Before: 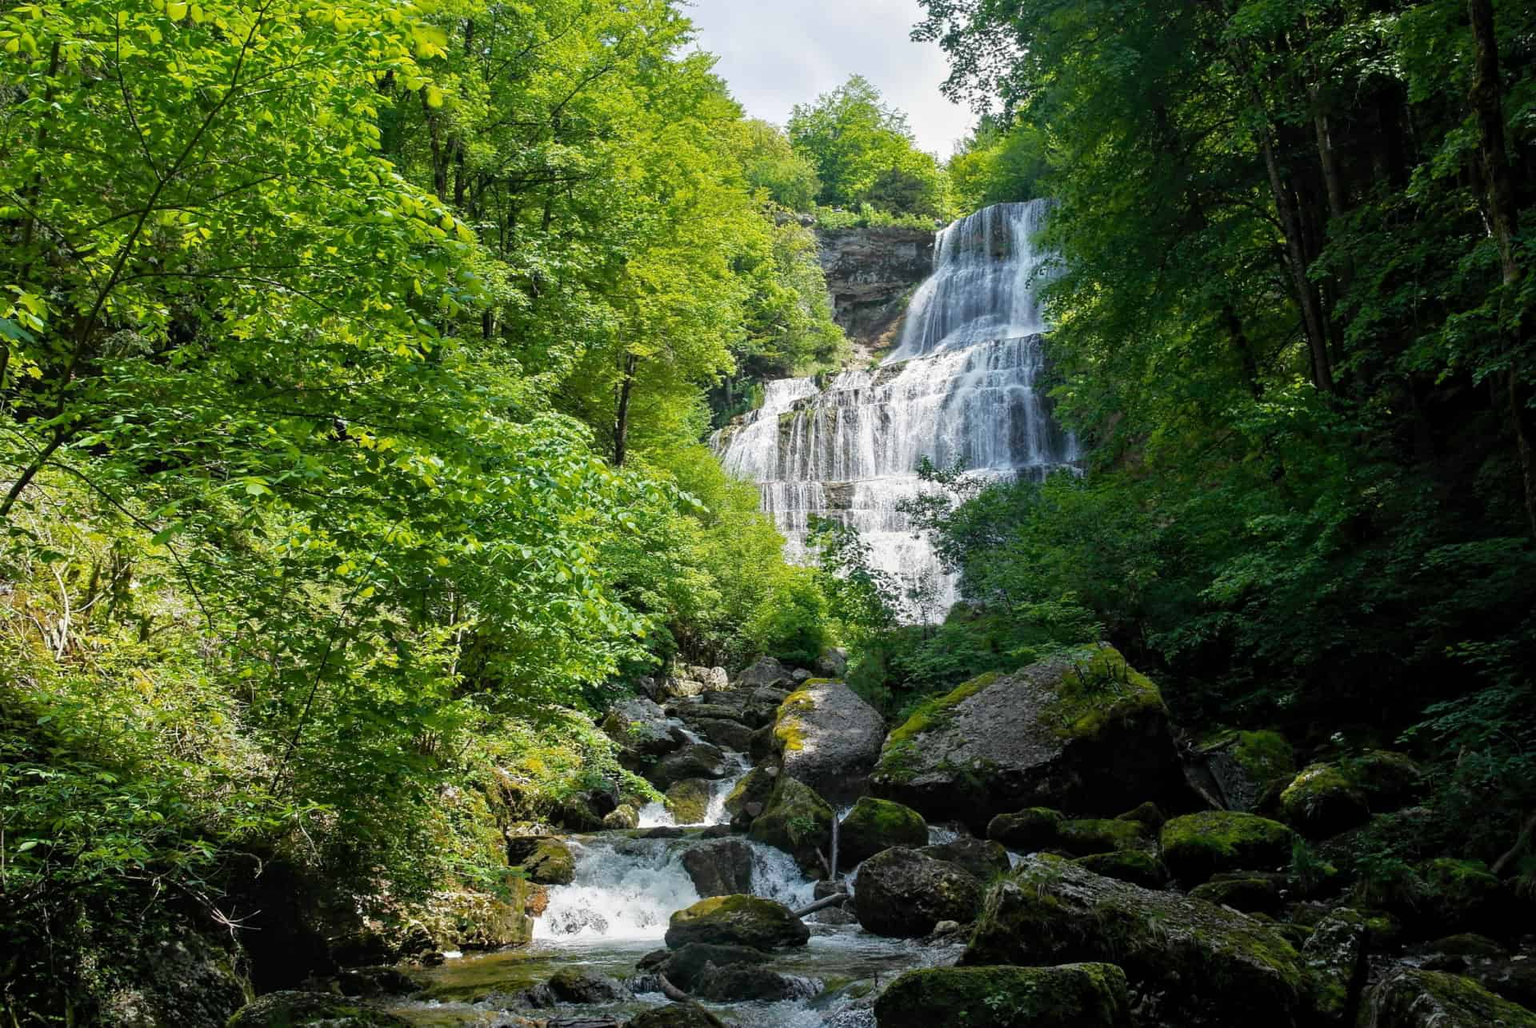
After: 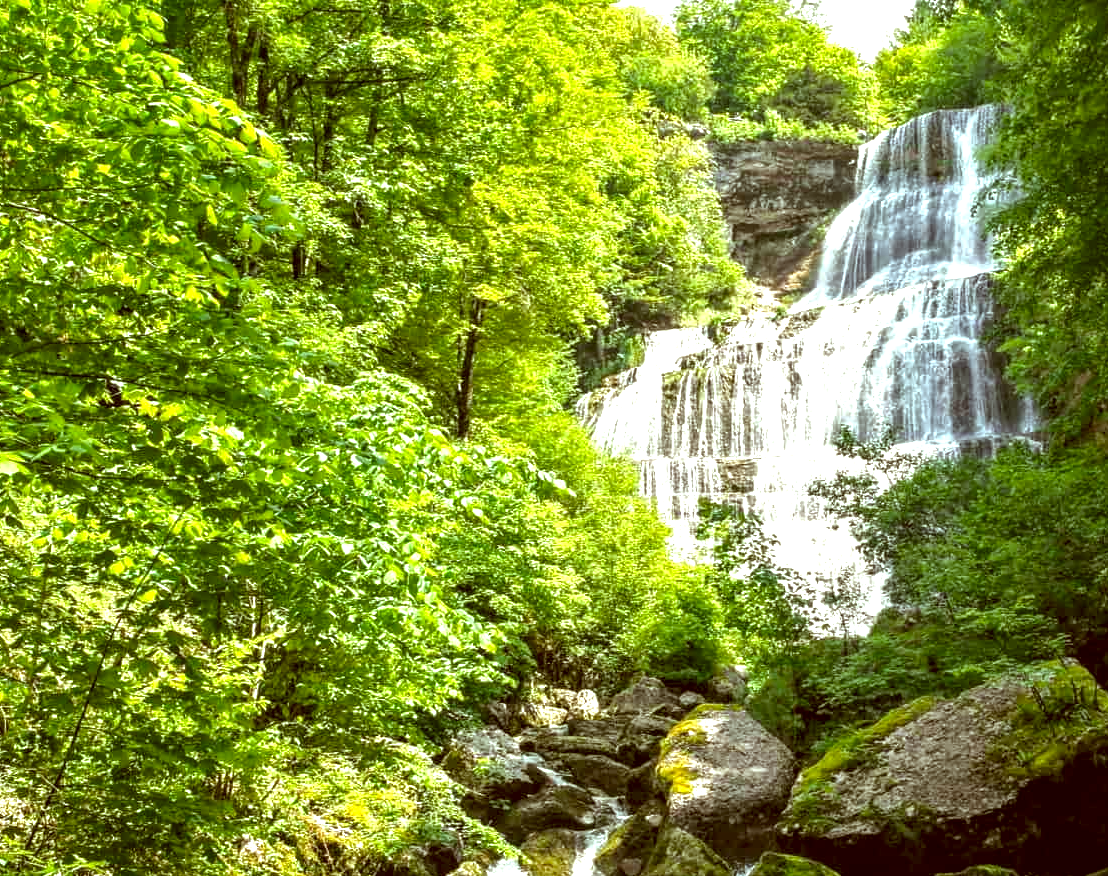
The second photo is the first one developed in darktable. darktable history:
local contrast: detail 142%
crop: left 16.202%, top 11.208%, right 26.045%, bottom 20.557%
tone curve: curves: ch0 [(0, 0) (0.077, 0.082) (0.765, 0.73) (1, 1)]
color correction: highlights a* -5.3, highlights b* 9.8, shadows a* 9.8, shadows b* 24.26
exposure: black level correction 0, exposure 1.1 EV, compensate exposure bias true, compensate highlight preservation false
